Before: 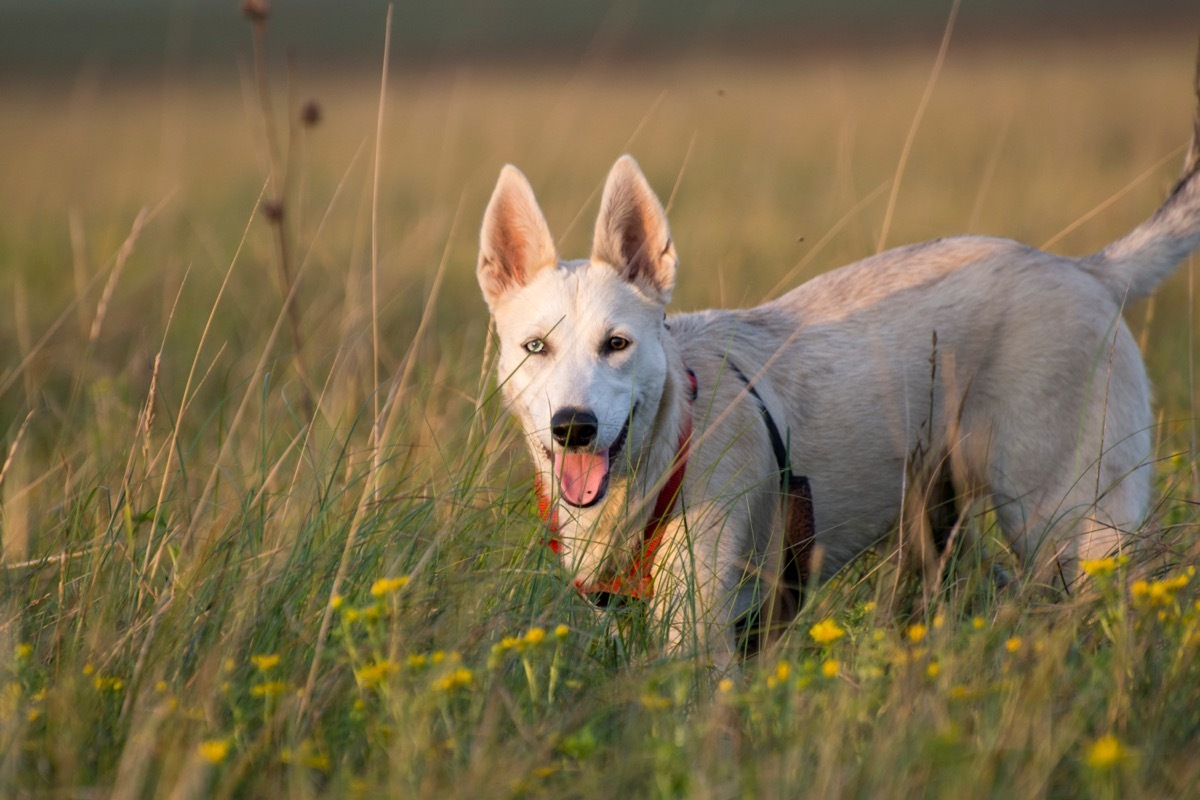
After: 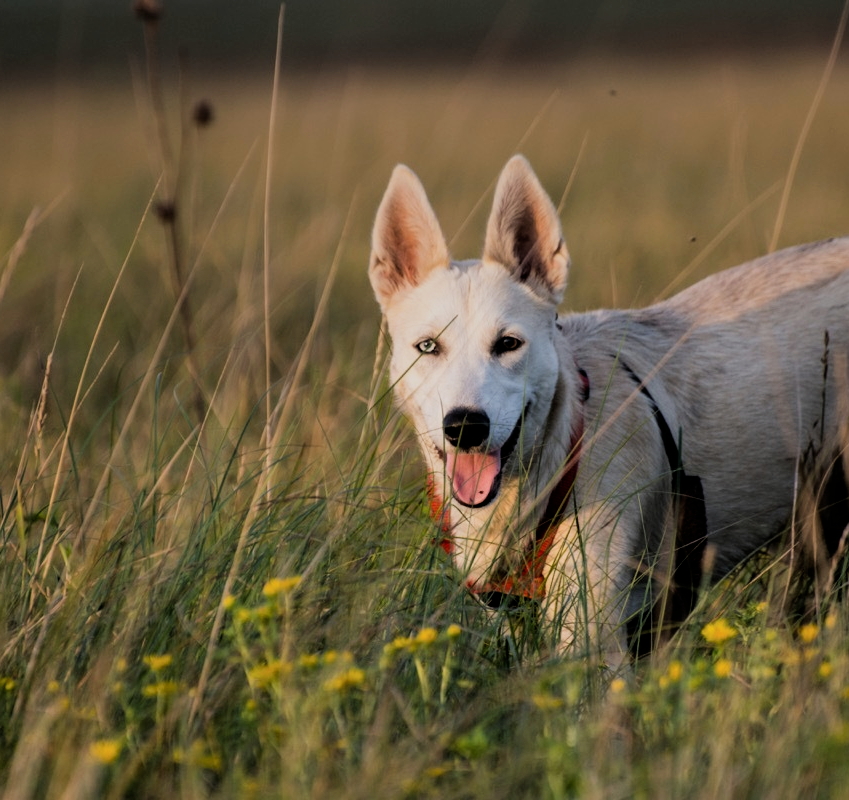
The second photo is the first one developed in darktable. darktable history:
filmic rgb: black relative exposure -5 EV, white relative exposure 3.5 EV, hardness 3.19, contrast 1.3, highlights saturation mix -50%
crop and rotate: left 9.061%, right 20.142%
graduated density: rotation -0.352°, offset 57.64
